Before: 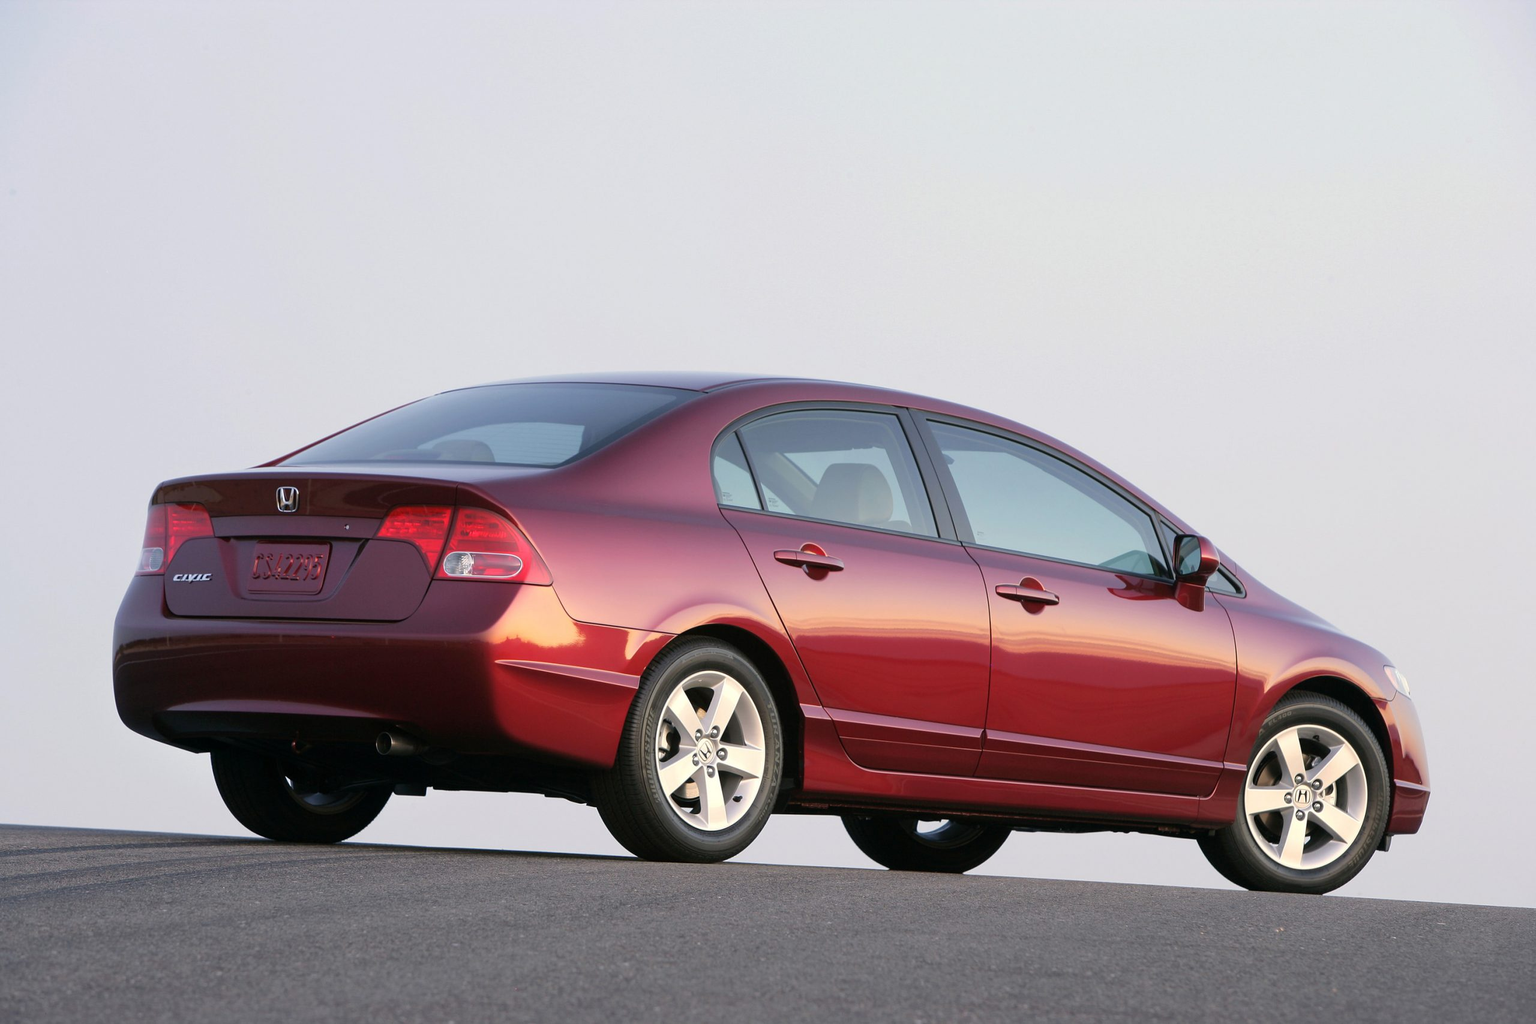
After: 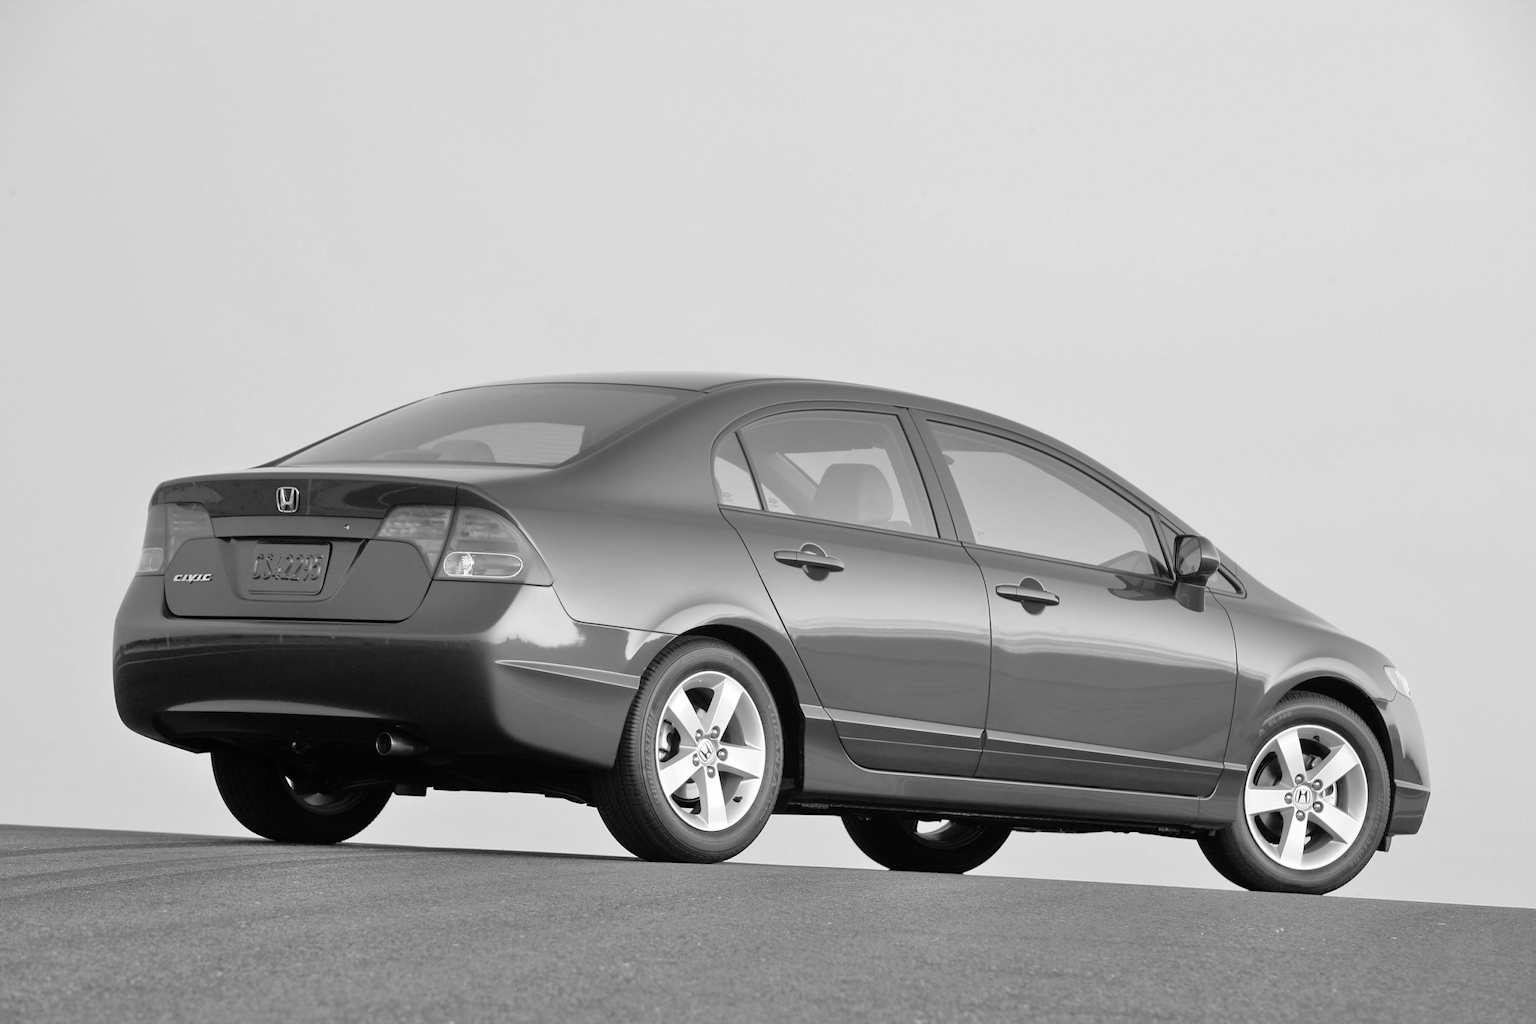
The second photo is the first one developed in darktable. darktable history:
monochrome: a 32, b 64, size 2.3
tone equalizer: -7 EV 0.15 EV, -6 EV 0.6 EV, -5 EV 1.15 EV, -4 EV 1.33 EV, -3 EV 1.15 EV, -2 EV 0.6 EV, -1 EV 0.15 EV, mask exposure compensation -0.5 EV
